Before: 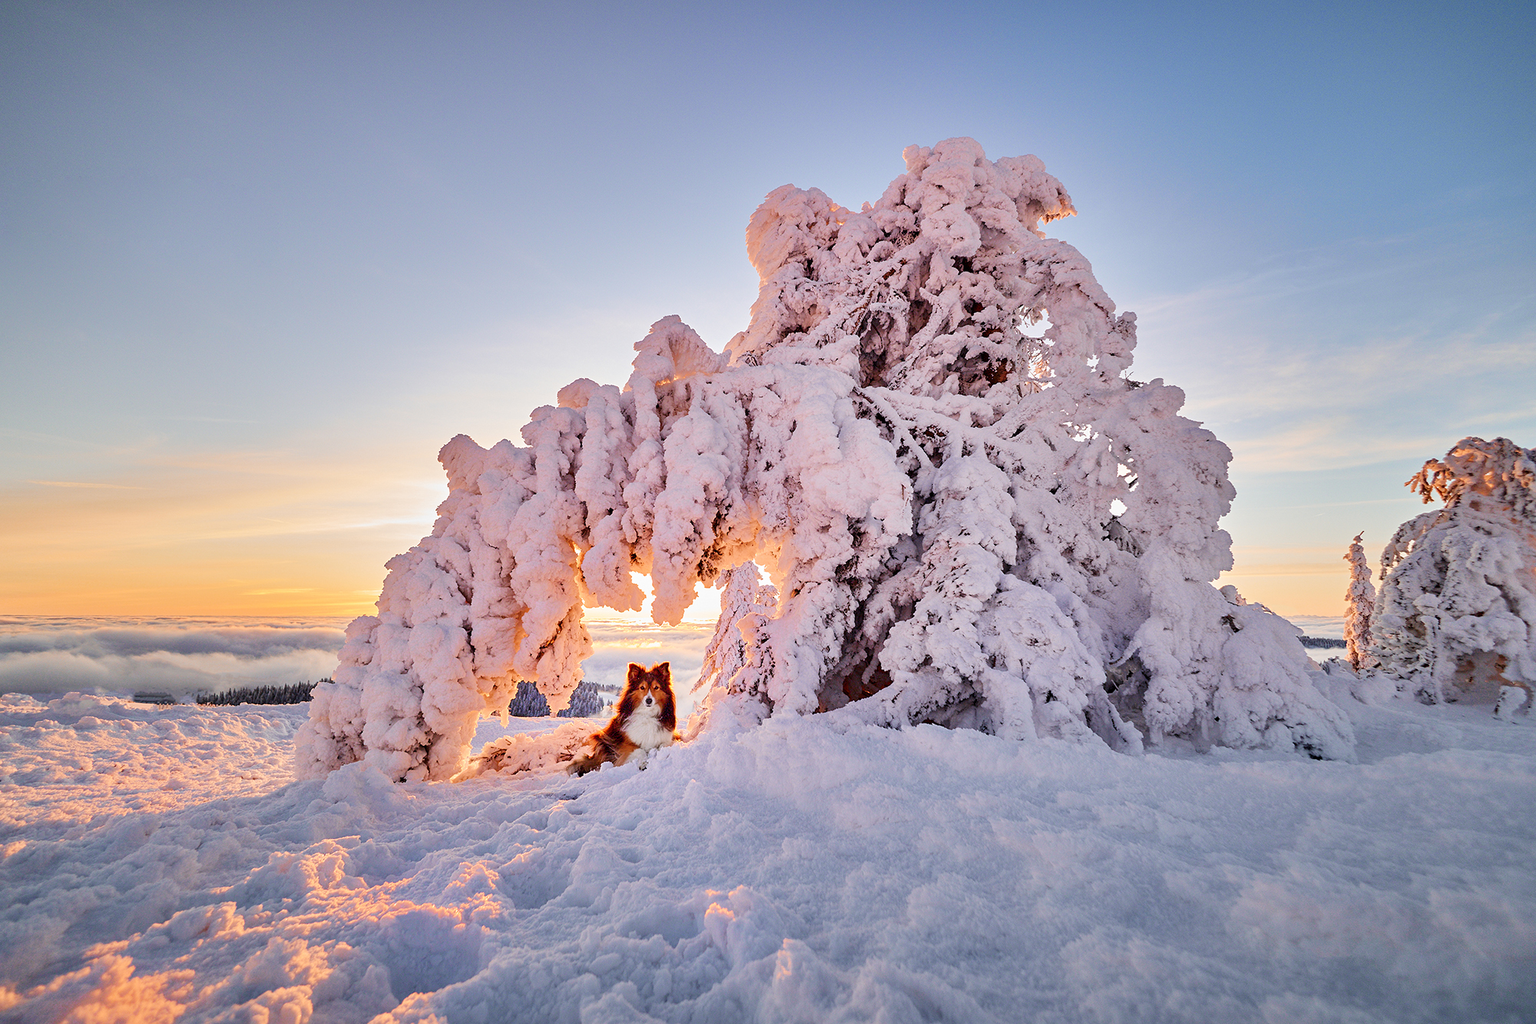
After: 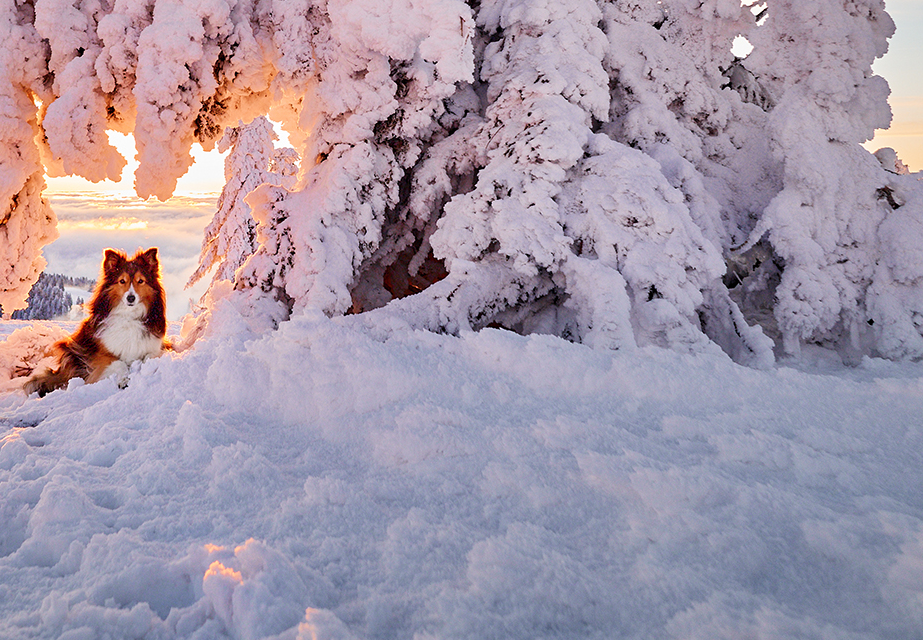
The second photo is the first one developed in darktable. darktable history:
crop: left 35.712%, top 46.062%, right 18.108%, bottom 5.882%
